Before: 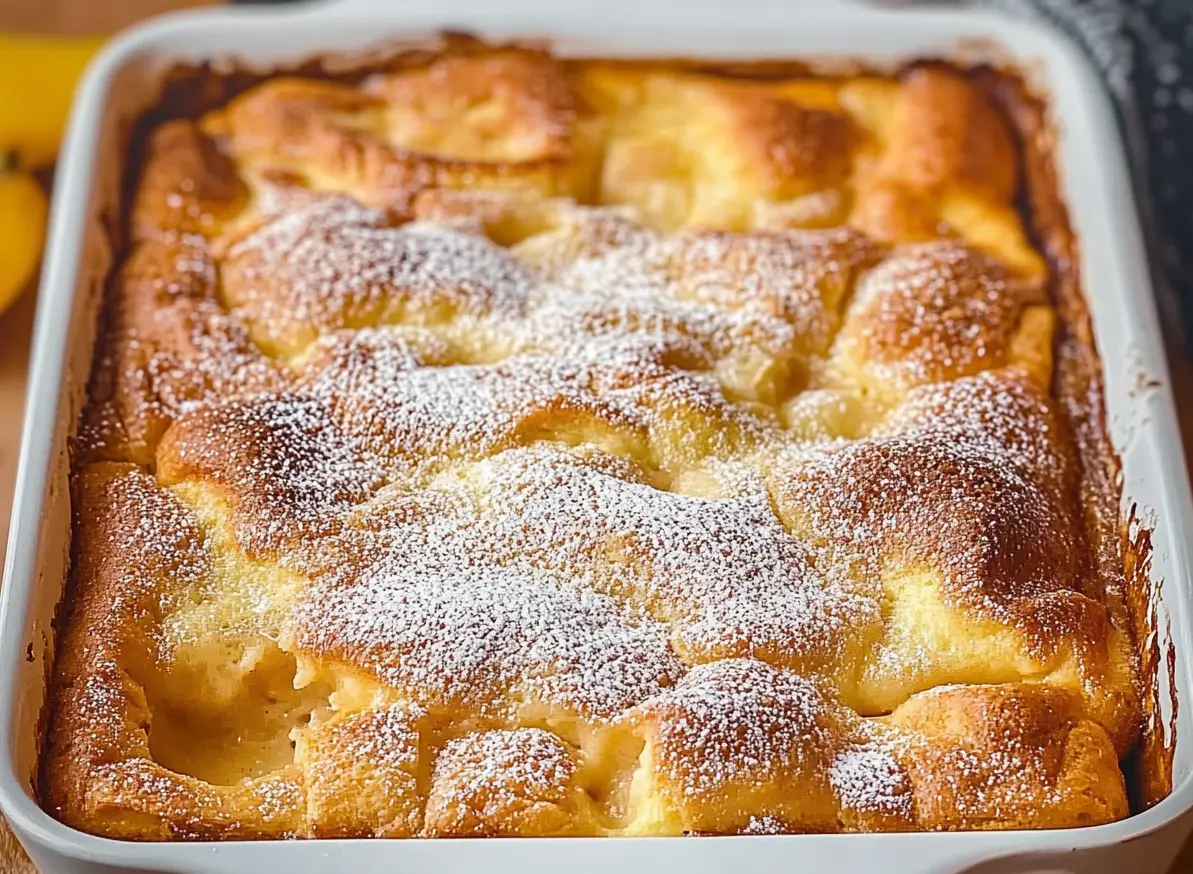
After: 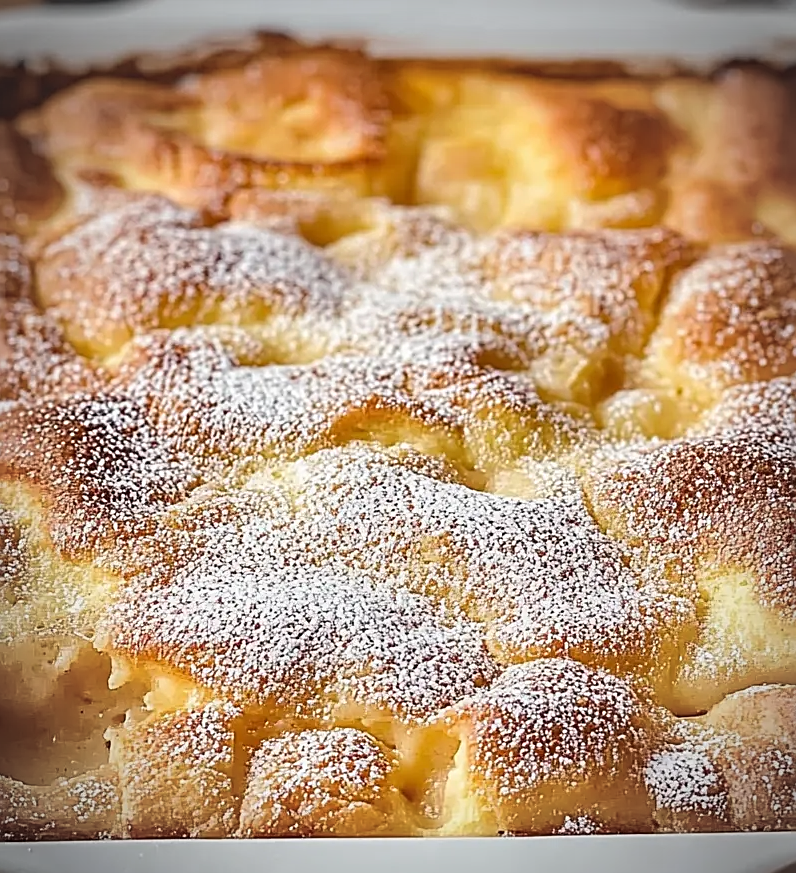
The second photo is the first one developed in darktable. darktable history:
sharpen: on, module defaults
vignetting: brightness -0.534, saturation -0.512, automatic ratio true
crop and rotate: left 15.535%, right 17.707%
